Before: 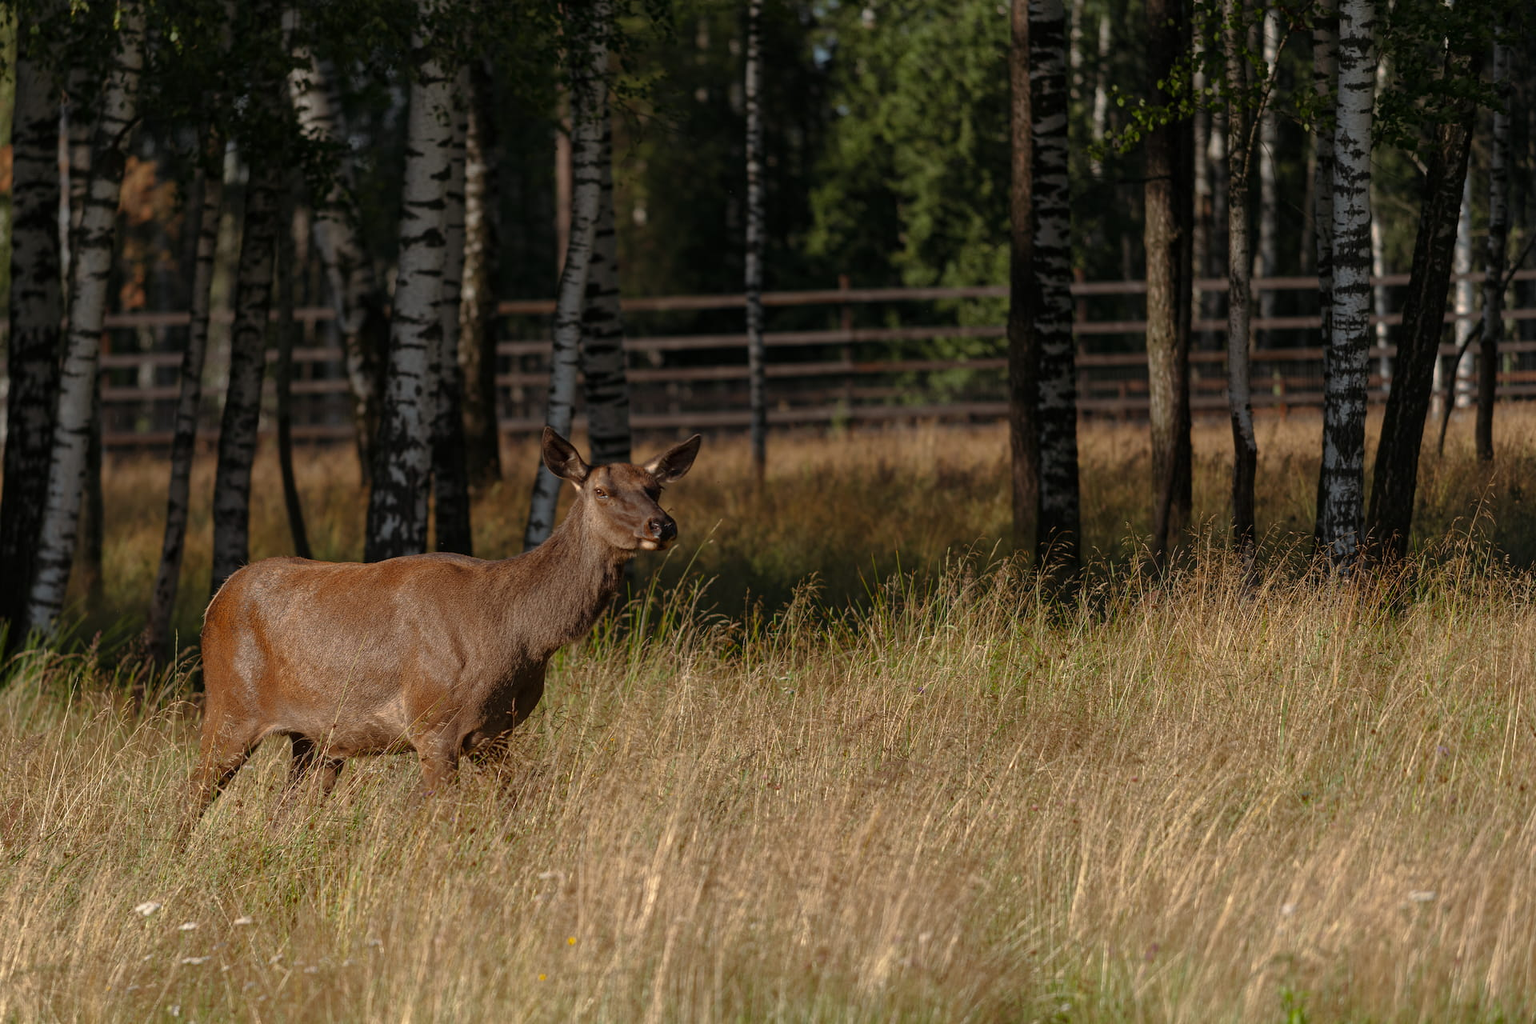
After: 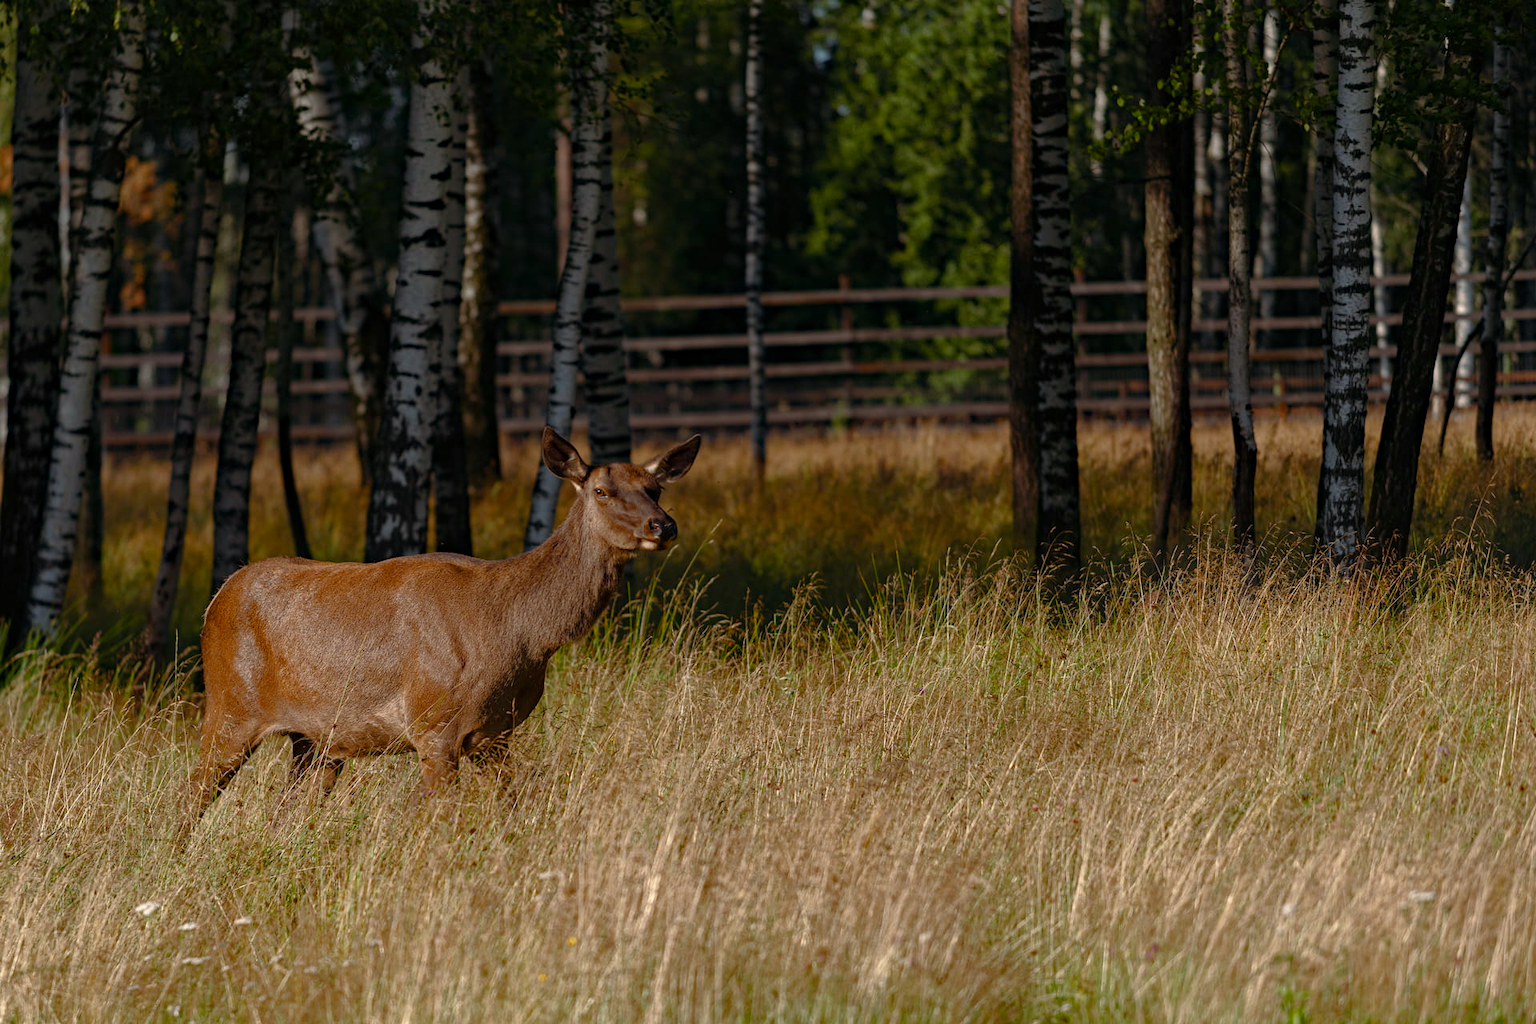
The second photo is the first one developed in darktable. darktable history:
color balance rgb: shadows lift › chroma 1.948%, shadows lift › hue 264.11°, power › hue 328.14°, perceptual saturation grading › global saturation 20%, perceptual saturation grading › highlights -50.283%, perceptual saturation grading › shadows 30.681%
haze removal: compatibility mode true, adaptive false
